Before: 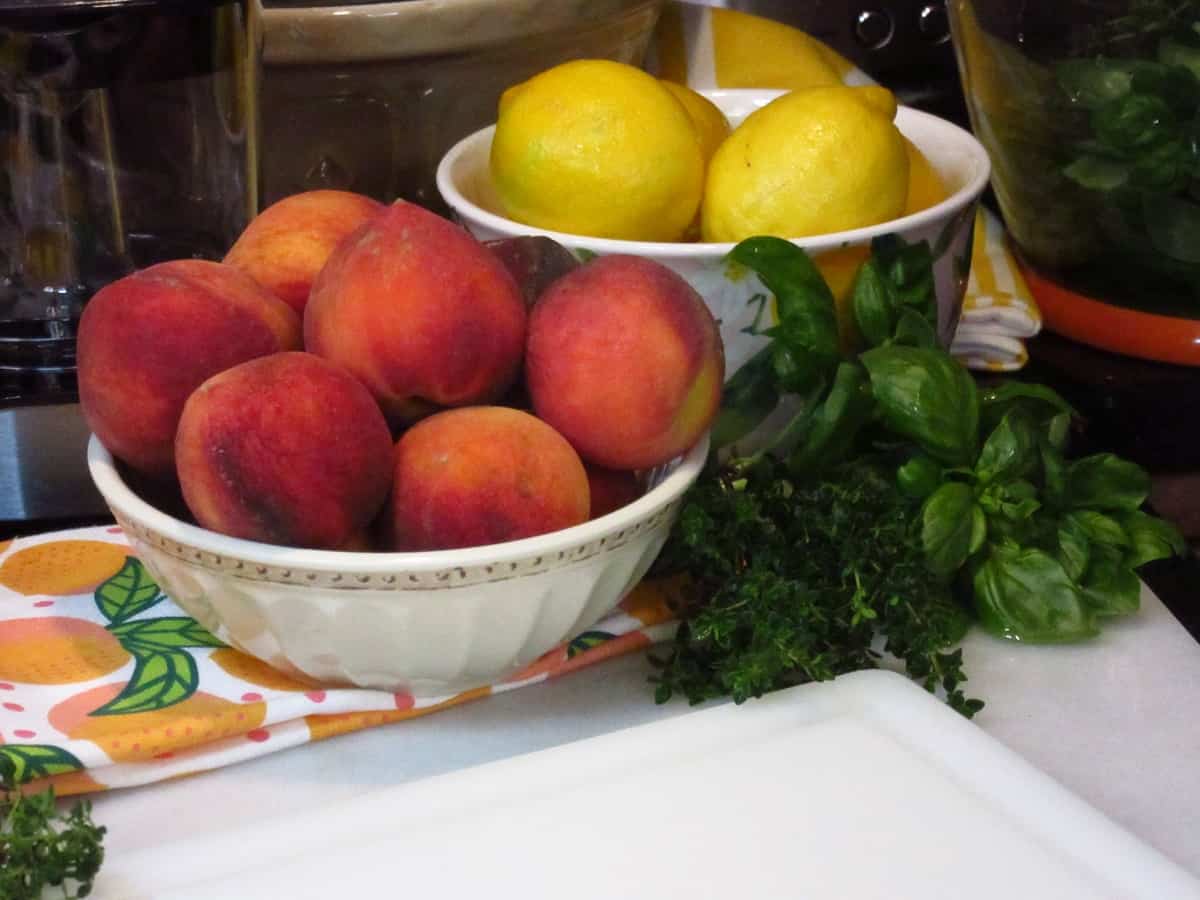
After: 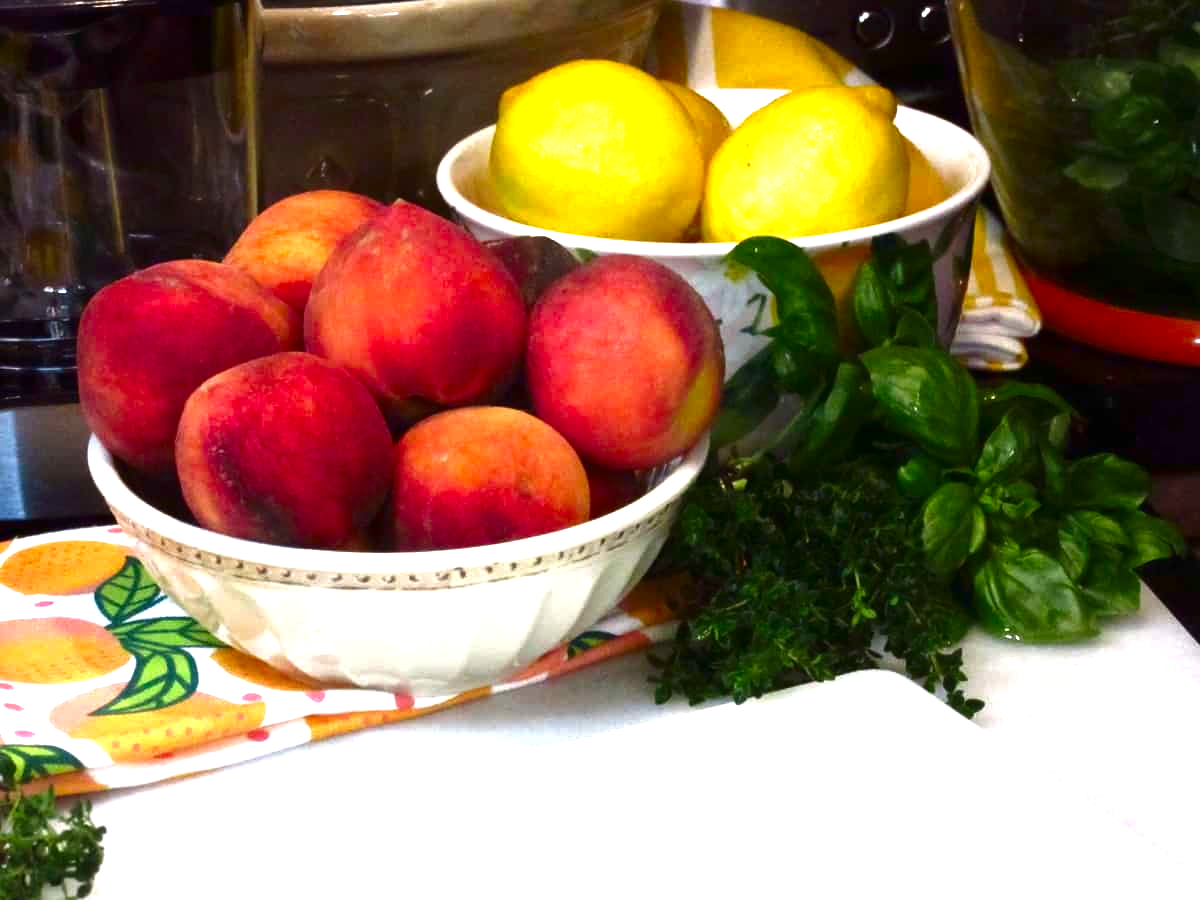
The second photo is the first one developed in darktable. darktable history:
contrast brightness saturation: brightness -0.217, saturation 0.078
exposure: black level correction 0, exposure 1.199 EV, compensate highlight preservation false
